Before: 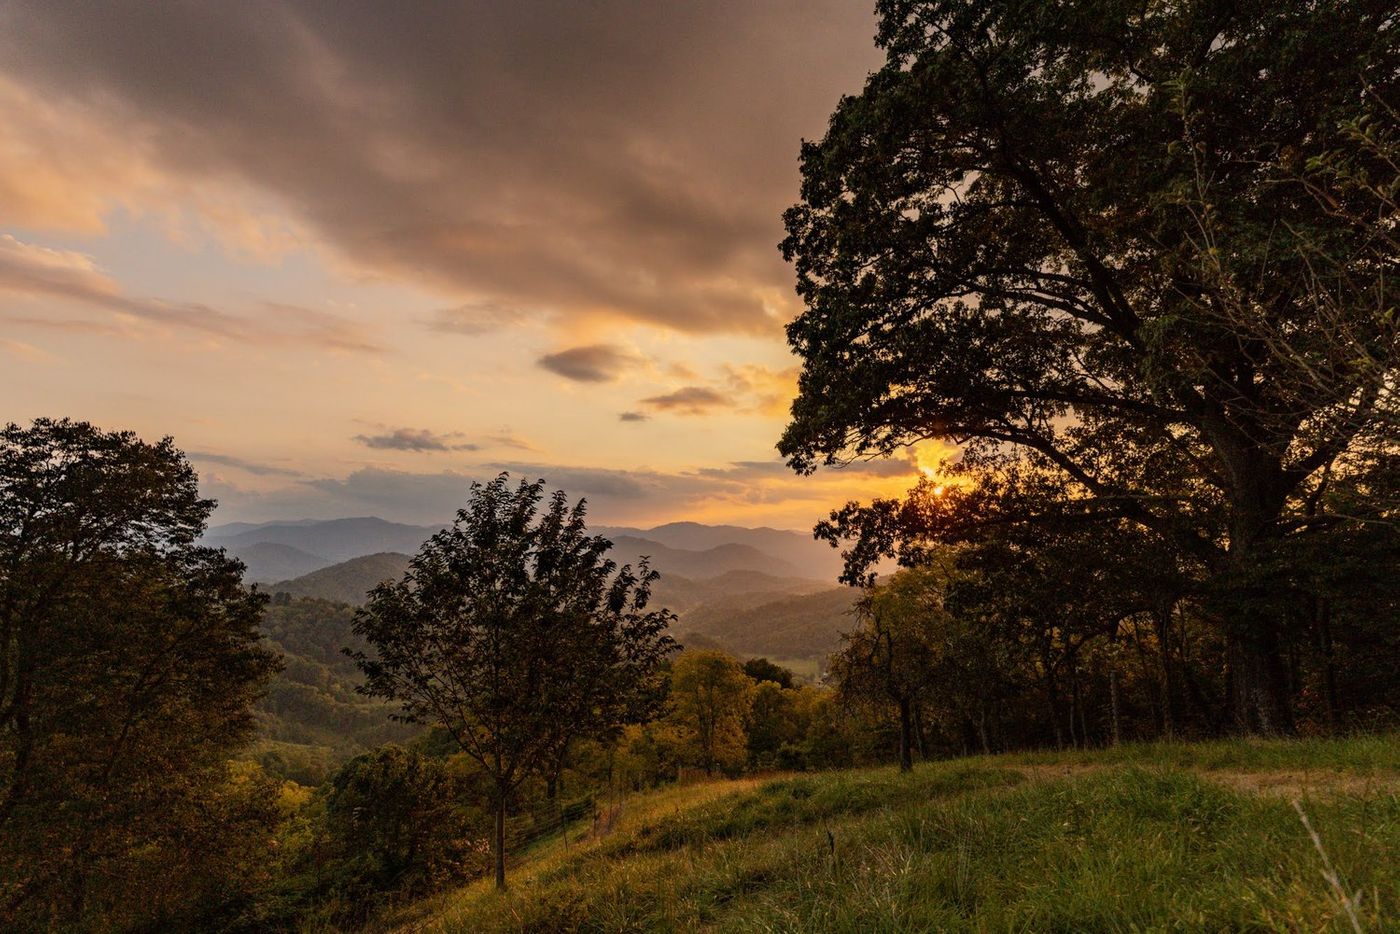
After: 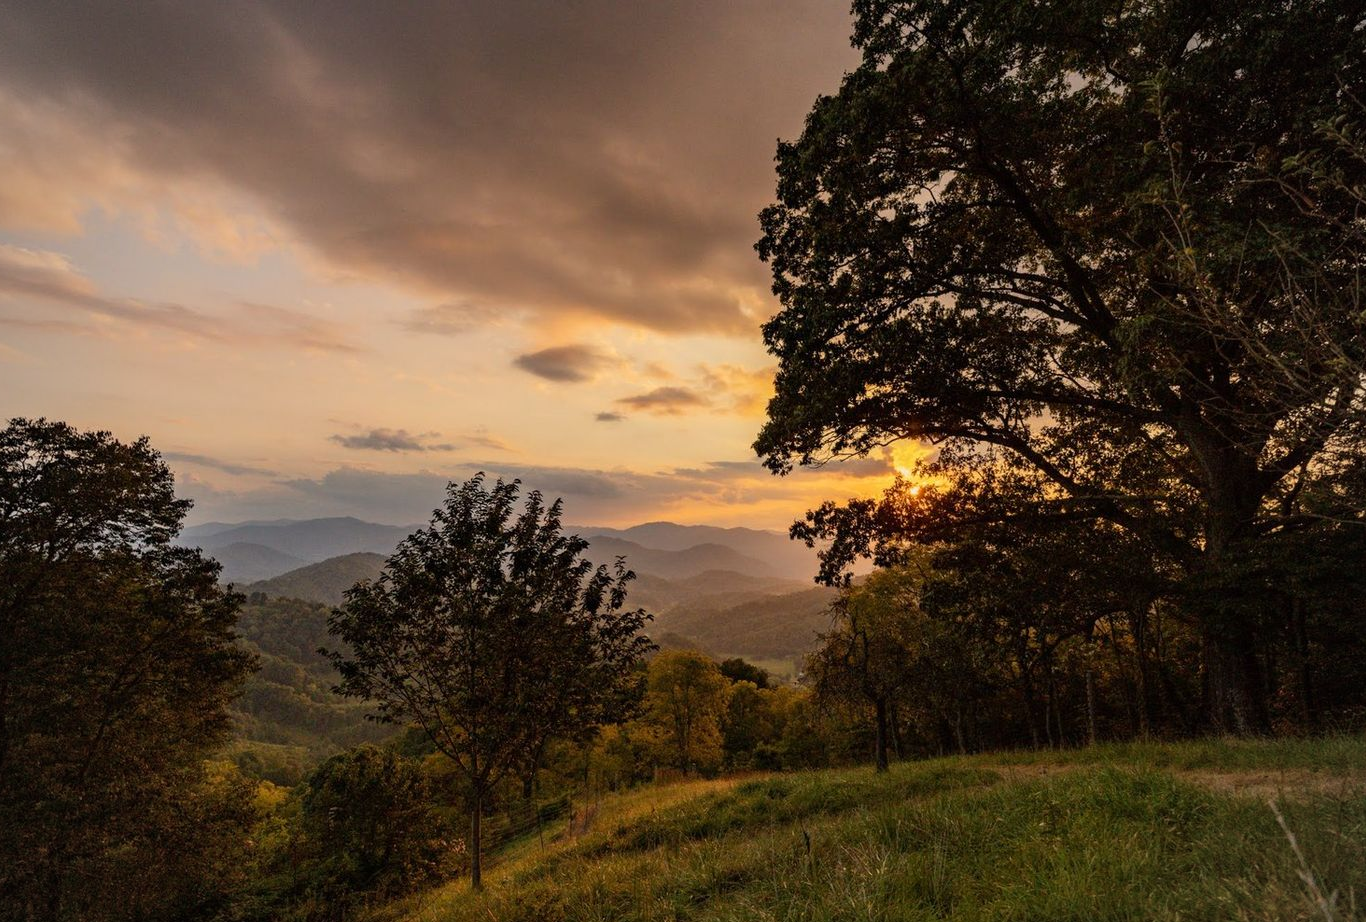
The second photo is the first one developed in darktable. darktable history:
crop and rotate: left 1.774%, right 0.633%, bottom 1.28%
vignetting: fall-off radius 60.92%
tone equalizer: on, module defaults
